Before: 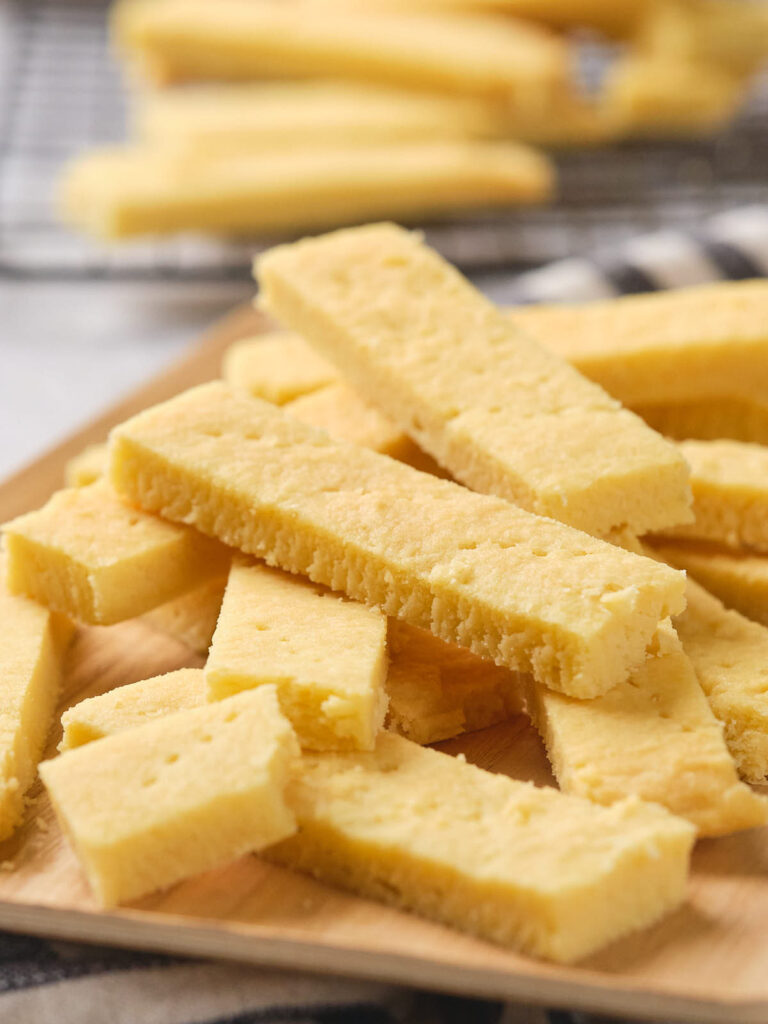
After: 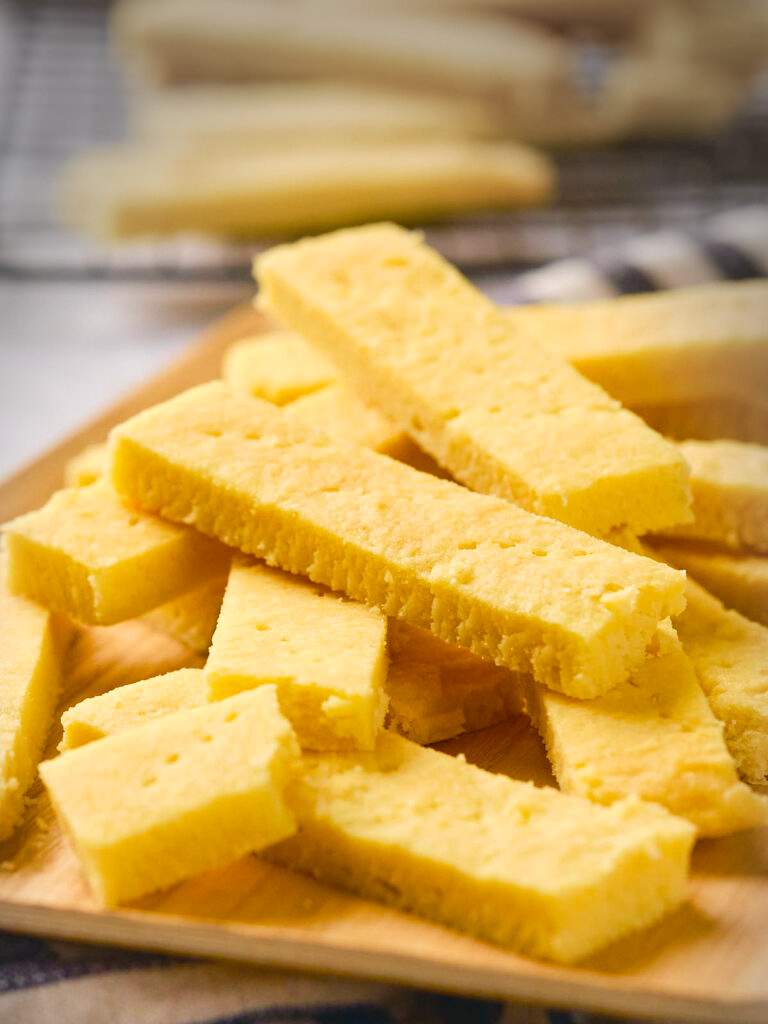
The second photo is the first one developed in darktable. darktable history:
velvia: on, module defaults
local contrast: mode bilateral grid, contrast 100, coarseness 99, detail 91%, midtone range 0.2
color balance rgb: shadows lift › chroma 4.249%, shadows lift › hue 251.74°, highlights gain › luminance 10.426%, linear chroma grading › global chroma 14.872%, perceptual saturation grading › global saturation 20%, perceptual saturation grading › highlights -25.775%, perceptual saturation grading › shadows 49.752%, global vibrance 20%
vignetting: fall-off start 81.71%, fall-off radius 61.42%, center (-0.026, 0.401), automatic ratio true, width/height ratio 1.422, dithering 8-bit output
